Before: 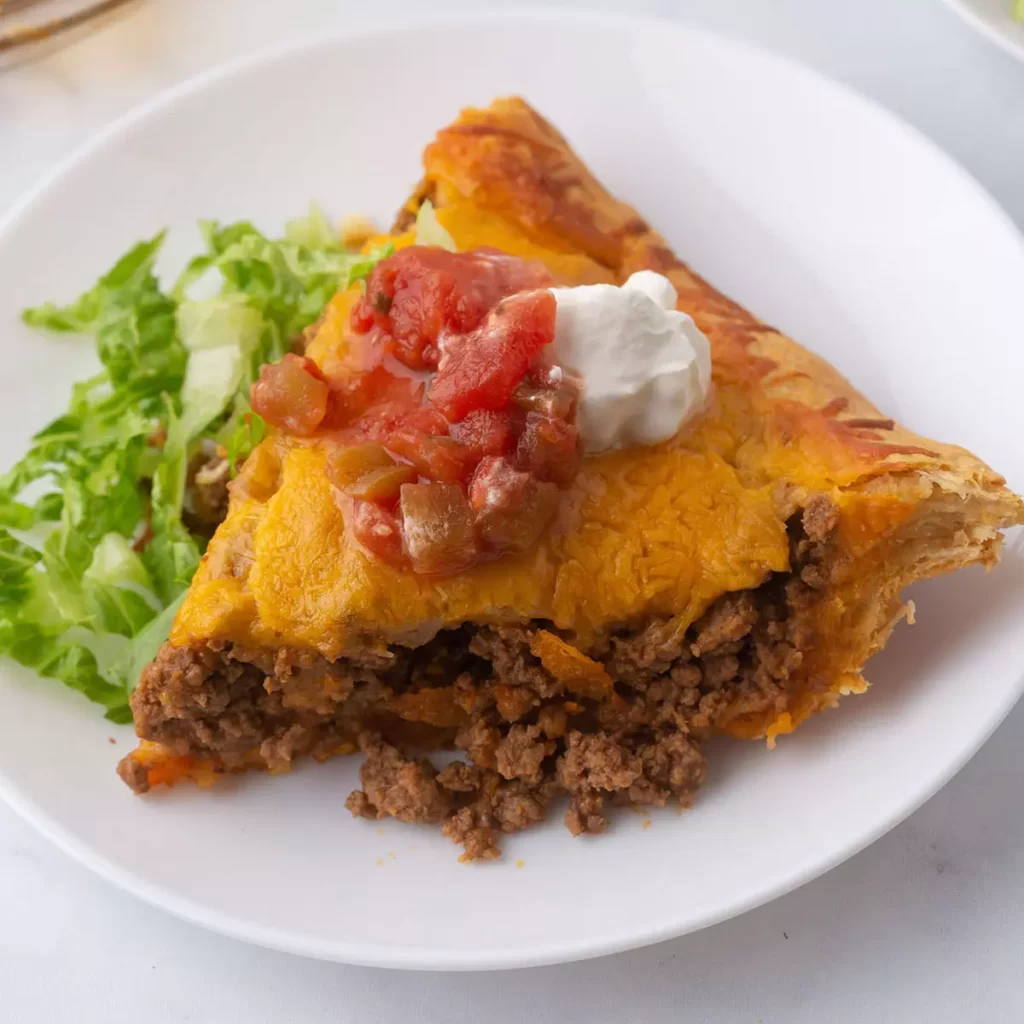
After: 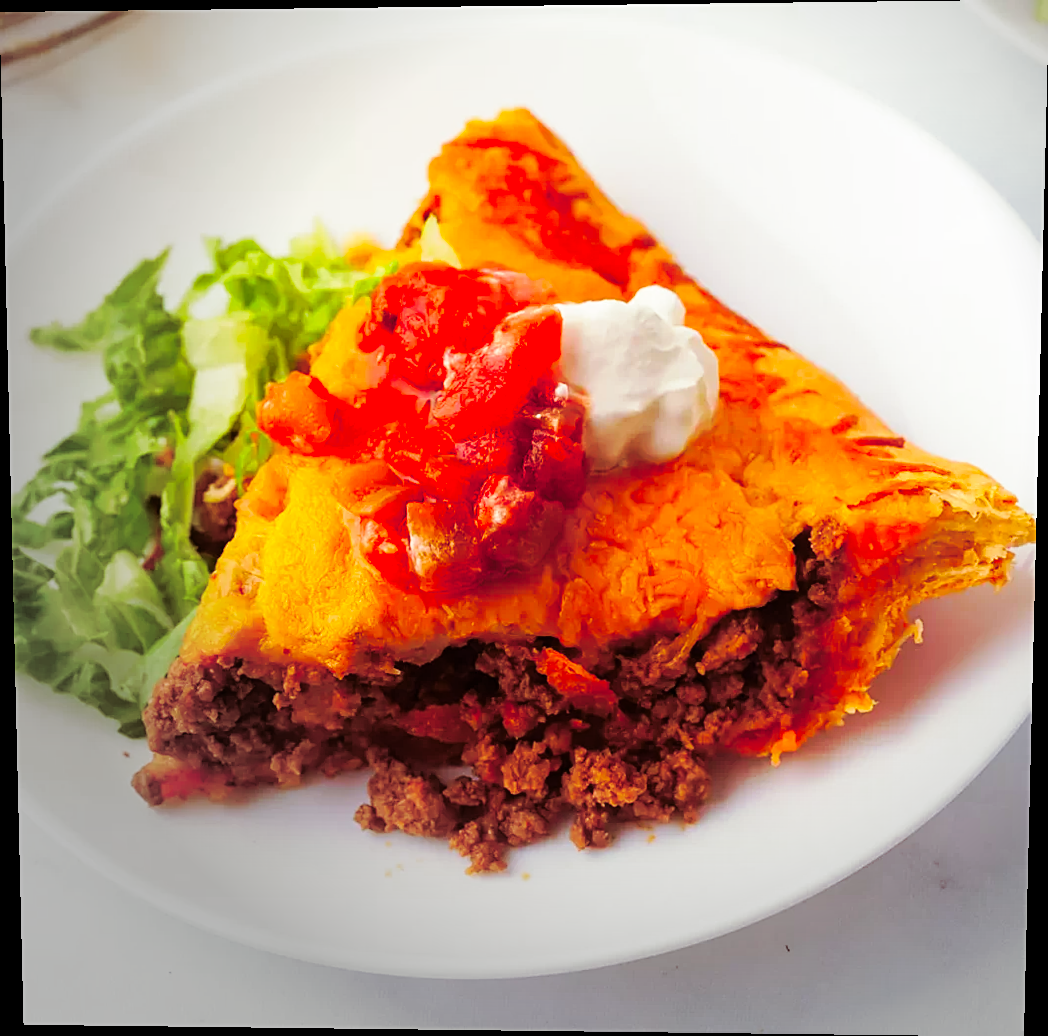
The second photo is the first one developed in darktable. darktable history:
local contrast: mode bilateral grid, contrast 20, coarseness 50, detail 102%, midtone range 0.2
rotate and perspective: lens shift (vertical) 0.048, lens shift (horizontal) -0.024, automatic cropping off
split-toning: shadows › hue 360°
sharpen: on, module defaults
base curve: curves: ch0 [(0, 0) (0.036, 0.025) (0.121, 0.166) (0.206, 0.329) (0.605, 0.79) (1, 1)], preserve colors none
color balance rgb: on, module defaults
vignetting: fall-off start 73.57%, center (0.22, -0.235)
color correction: saturation 1.8
